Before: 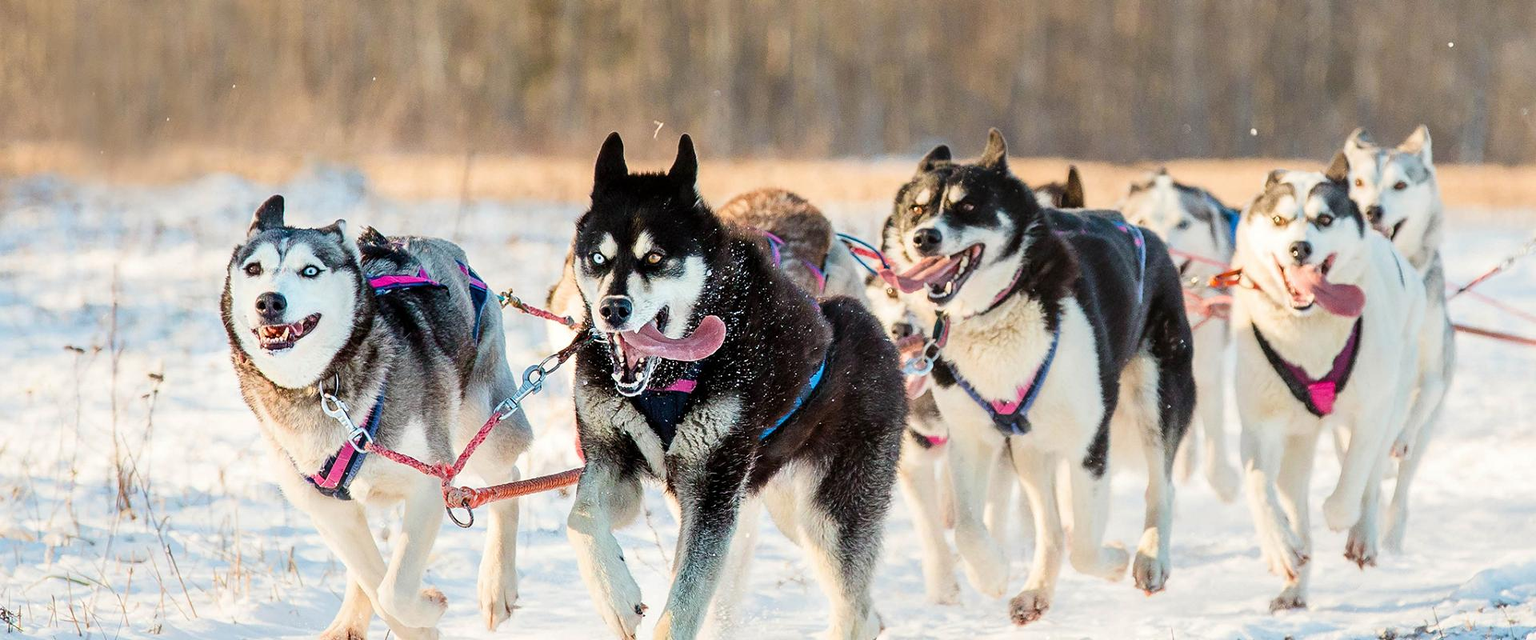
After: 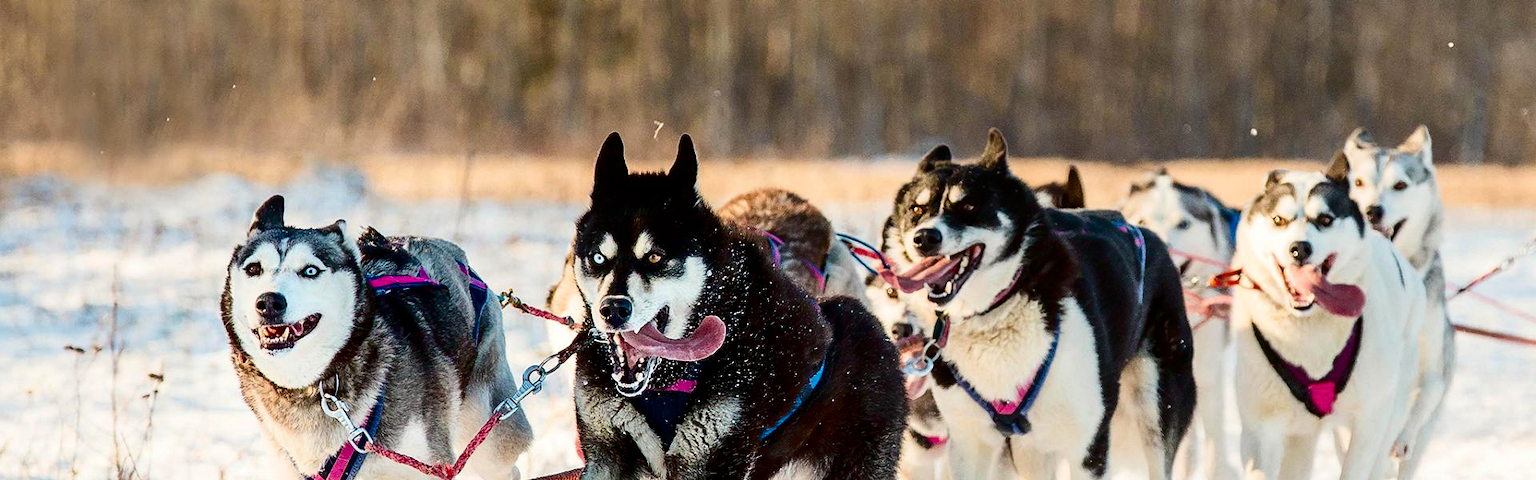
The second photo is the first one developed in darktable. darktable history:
contrast brightness saturation: contrast 0.186, brightness -0.225, saturation 0.118
crop: bottom 24.99%
